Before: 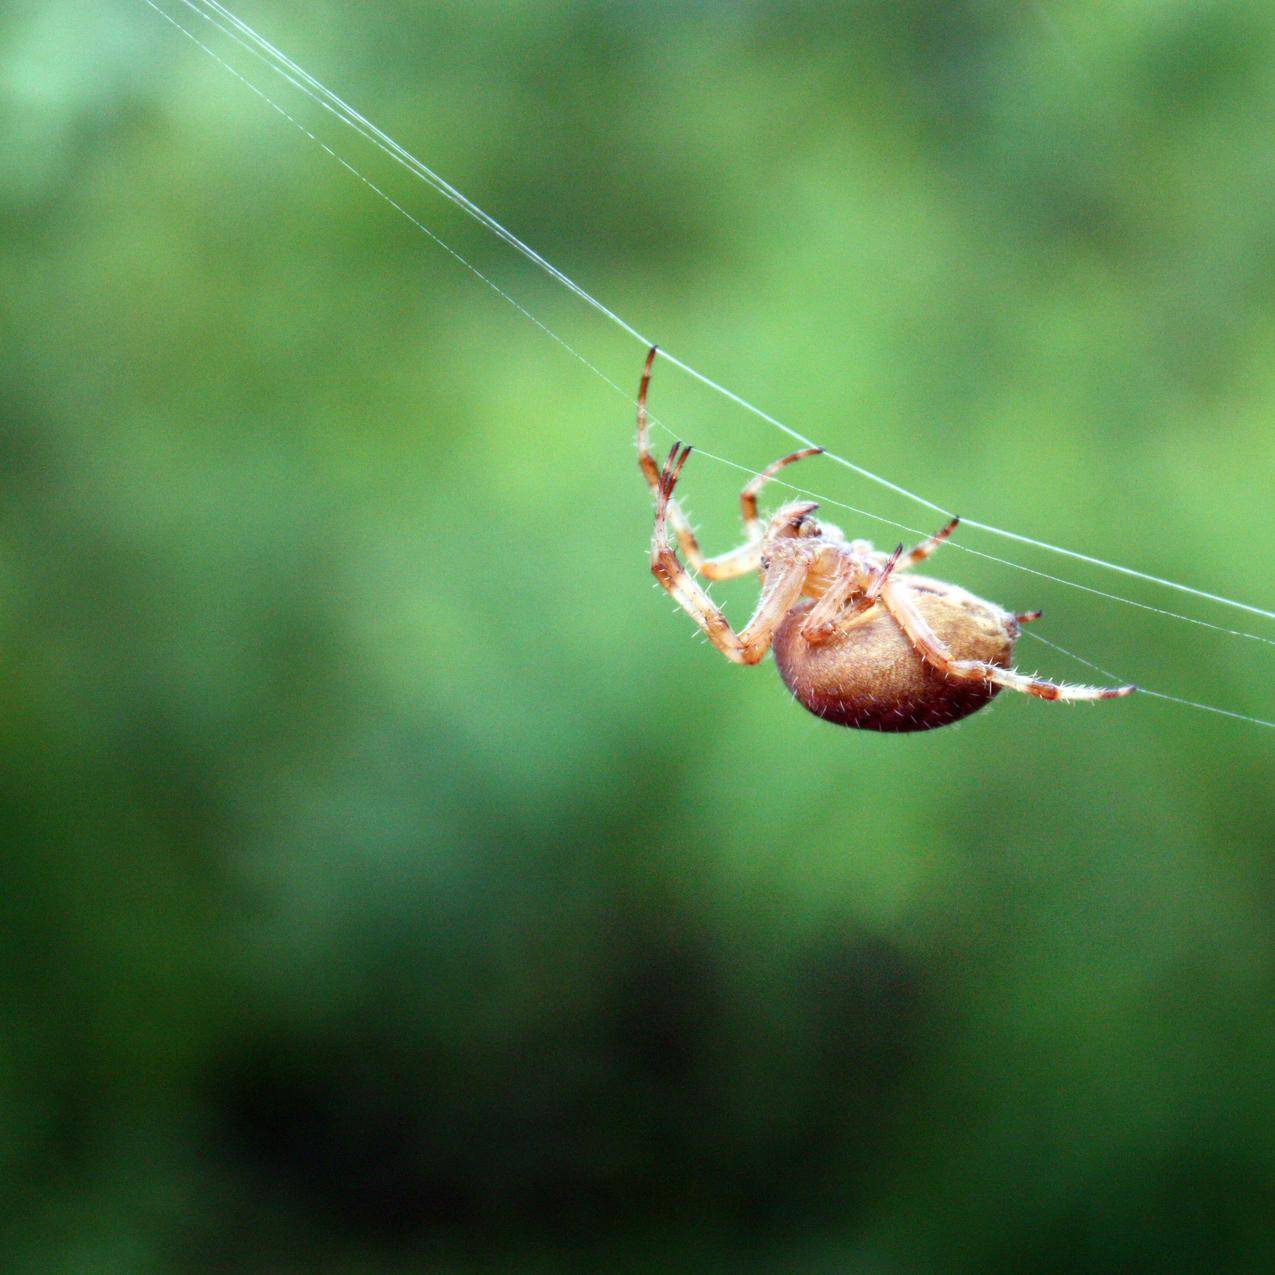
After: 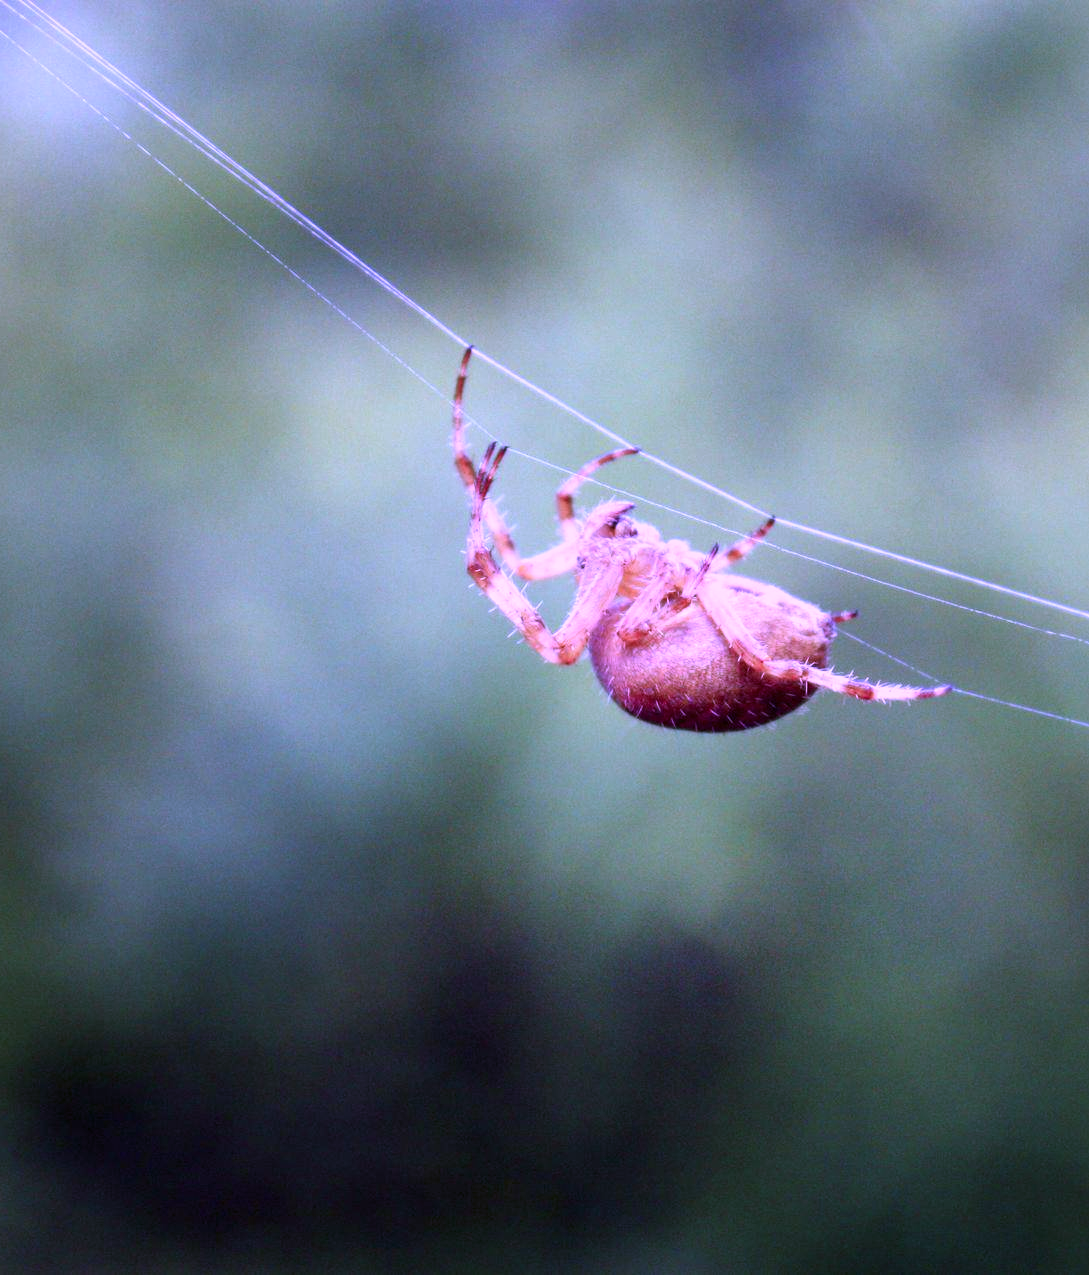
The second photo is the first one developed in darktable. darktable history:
crop and rotate: left 14.584%
tone equalizer: on, module defaults
color calibration: illuminant custom, x 0.379, y 0.481, temperature 4443.07 K
